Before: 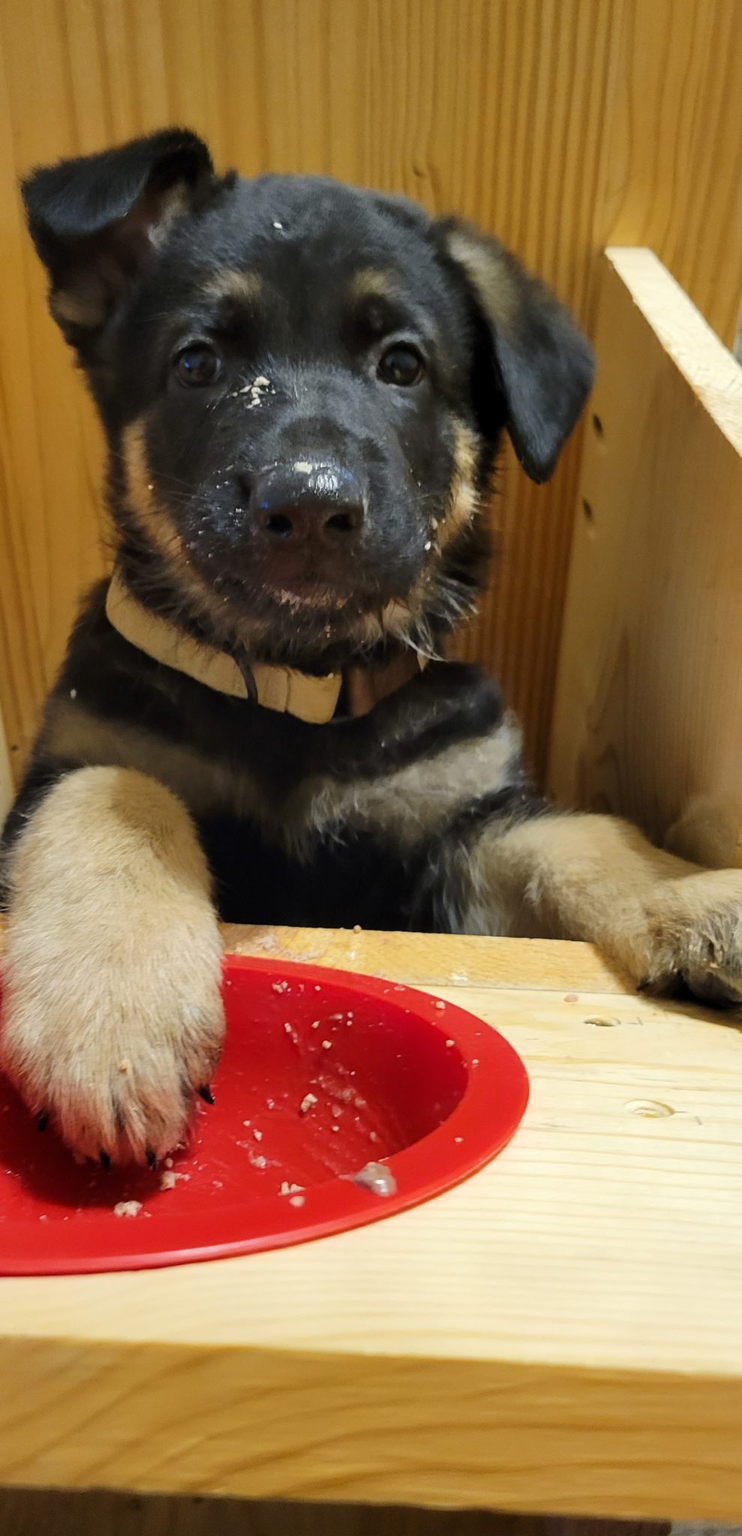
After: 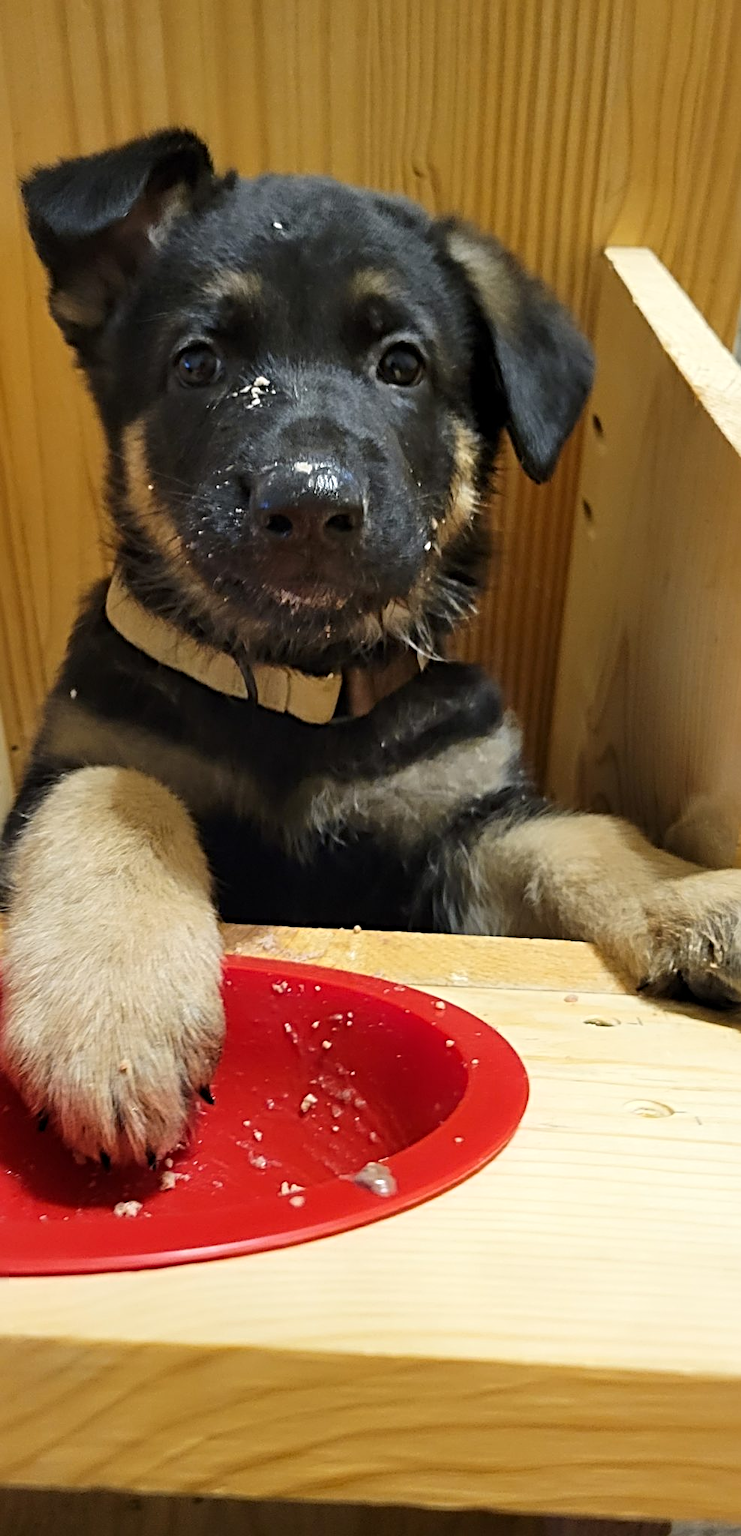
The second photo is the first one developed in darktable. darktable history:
shadows and highlights: shadows 0.58, highlights 40.97
sharpen: radius 4.909
